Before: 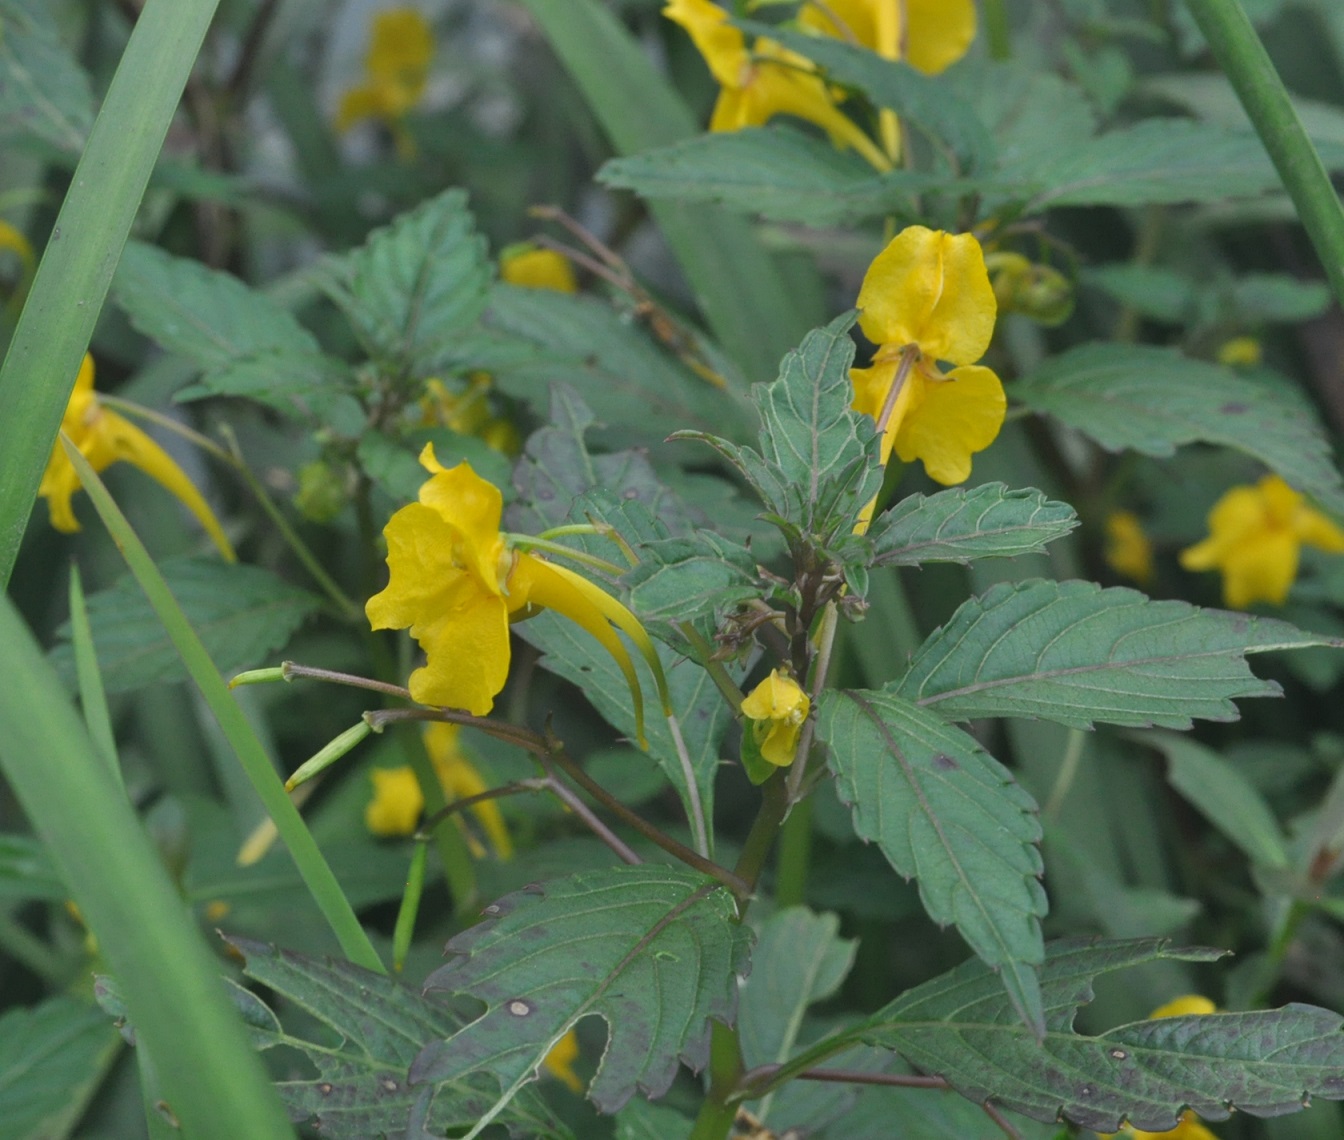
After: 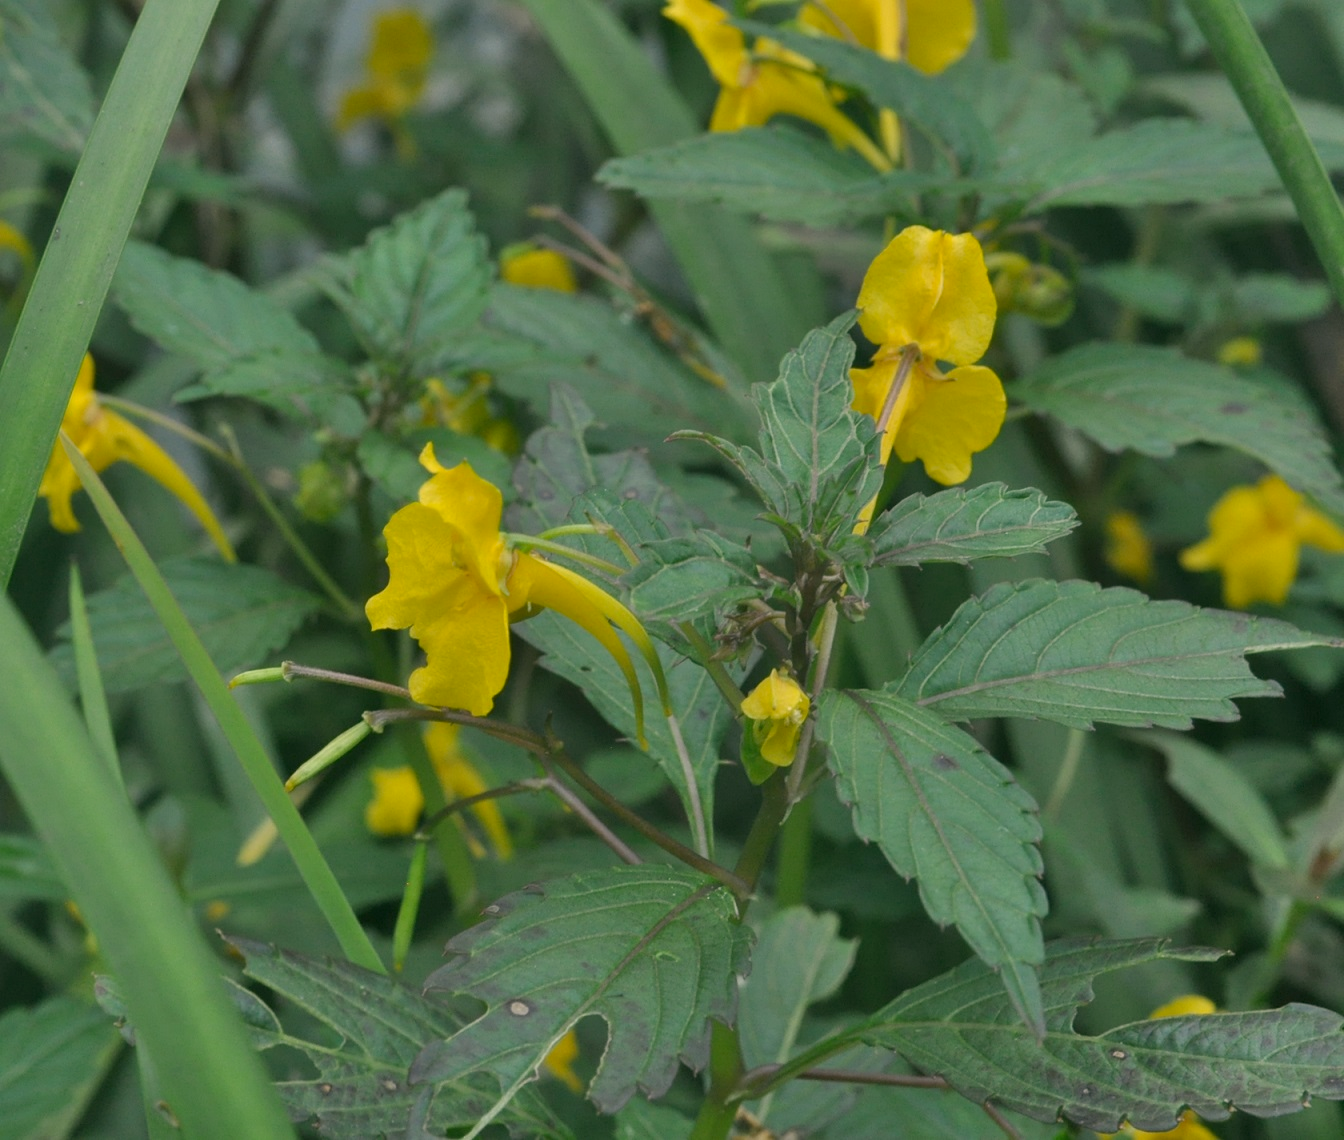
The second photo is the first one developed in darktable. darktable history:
shadows and highlights: low approximation 0.01, soften with gaussian
exposure: black level correction 0.002, exposure -0.106 EV, compensate highlight preservation false
color correction: highlights a* 4.37, highlights b* 4.95, shadows a* -7.57, shadows b* 4.81
